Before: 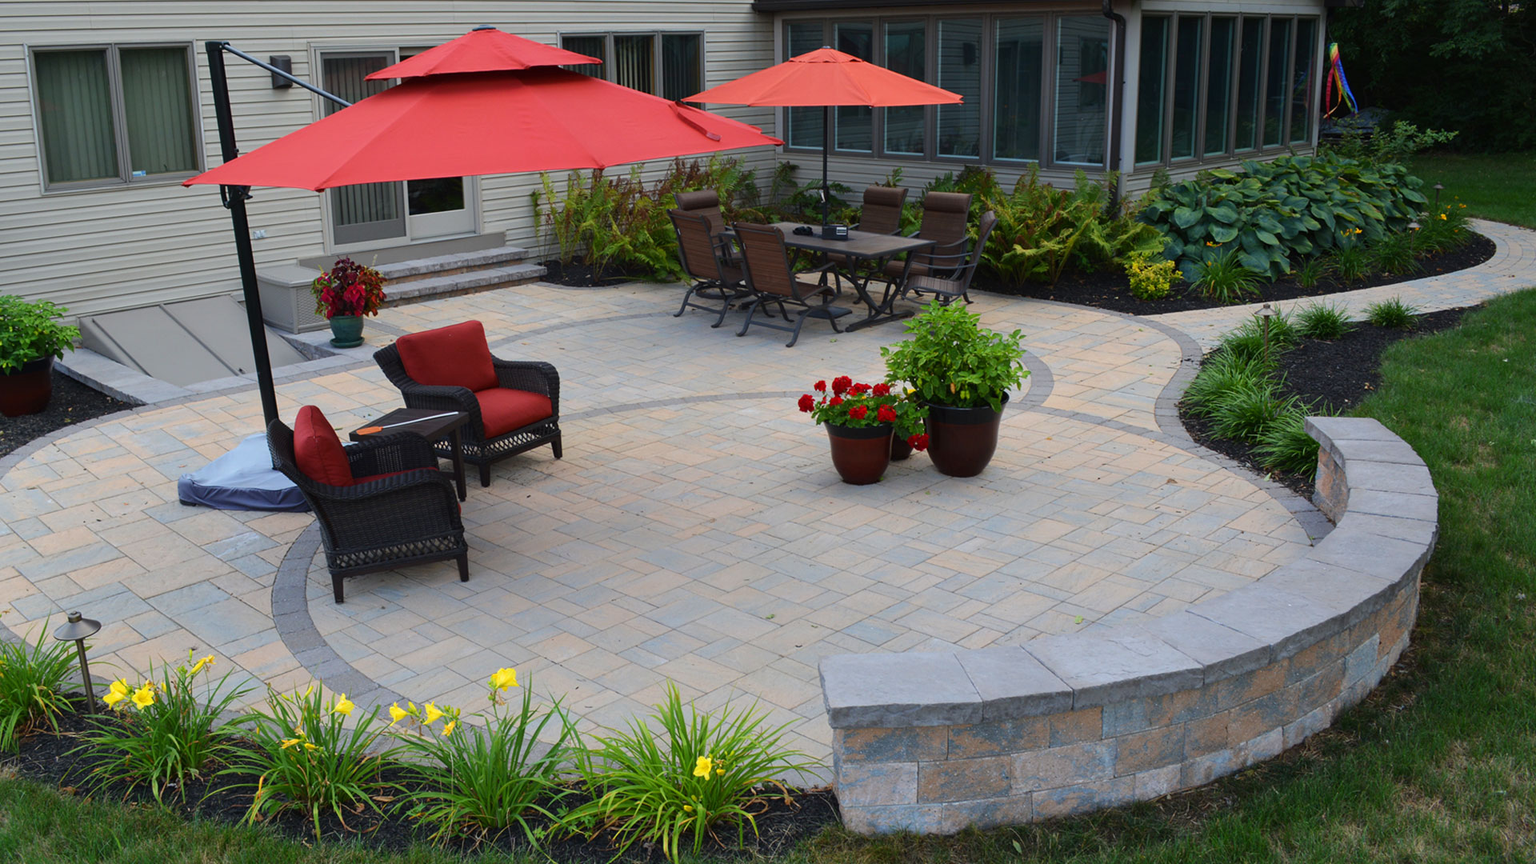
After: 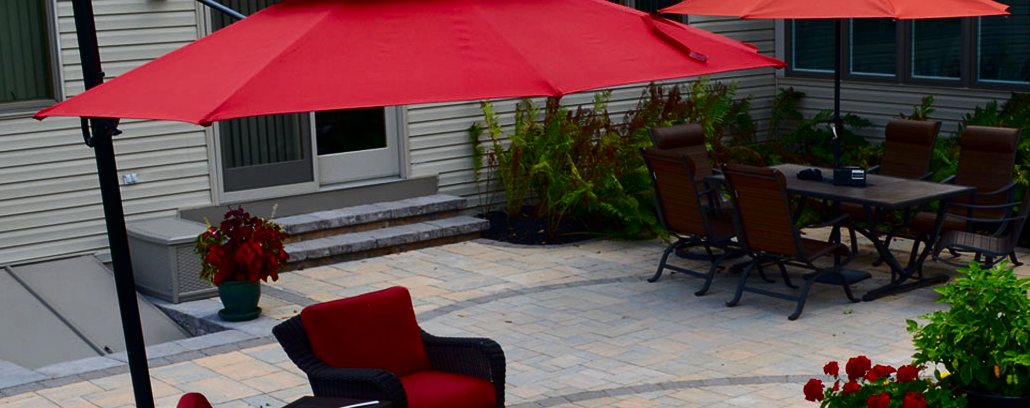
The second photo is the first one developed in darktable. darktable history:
contrast brightness saturation: contrast 0.19, brightness -0.24, saturation 0.11
crop: left 10.121%, top 10.631%, right 36.218%, bottom 51.526%
